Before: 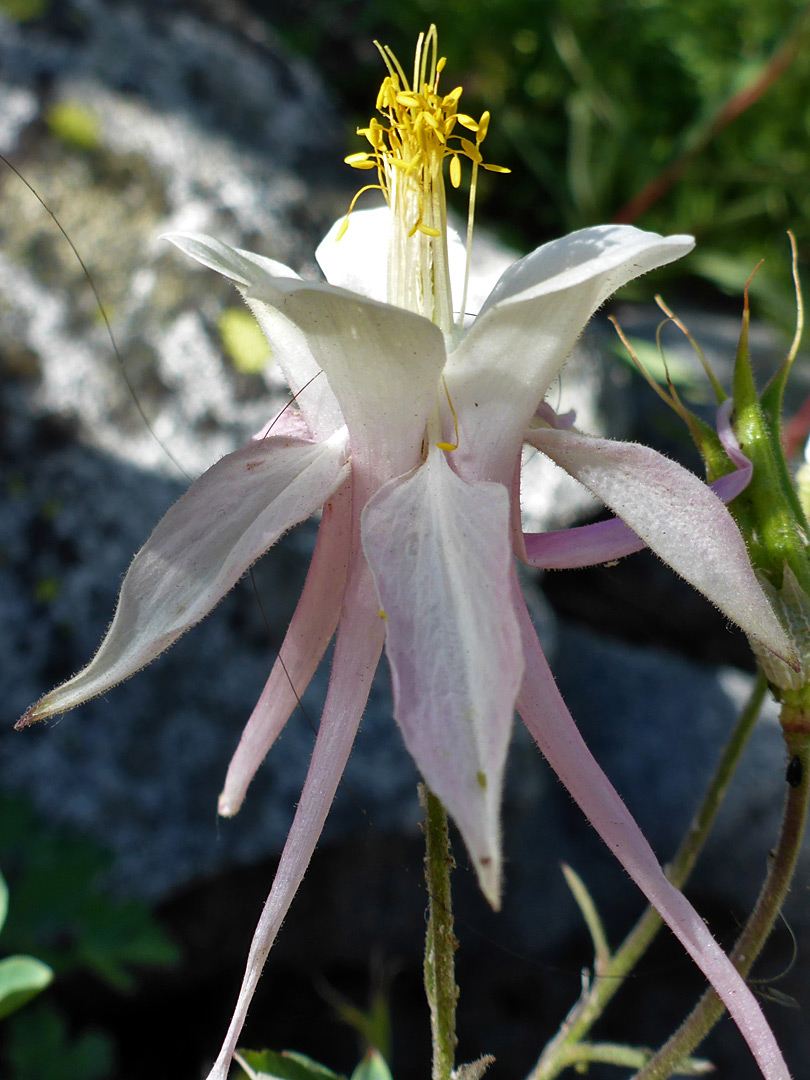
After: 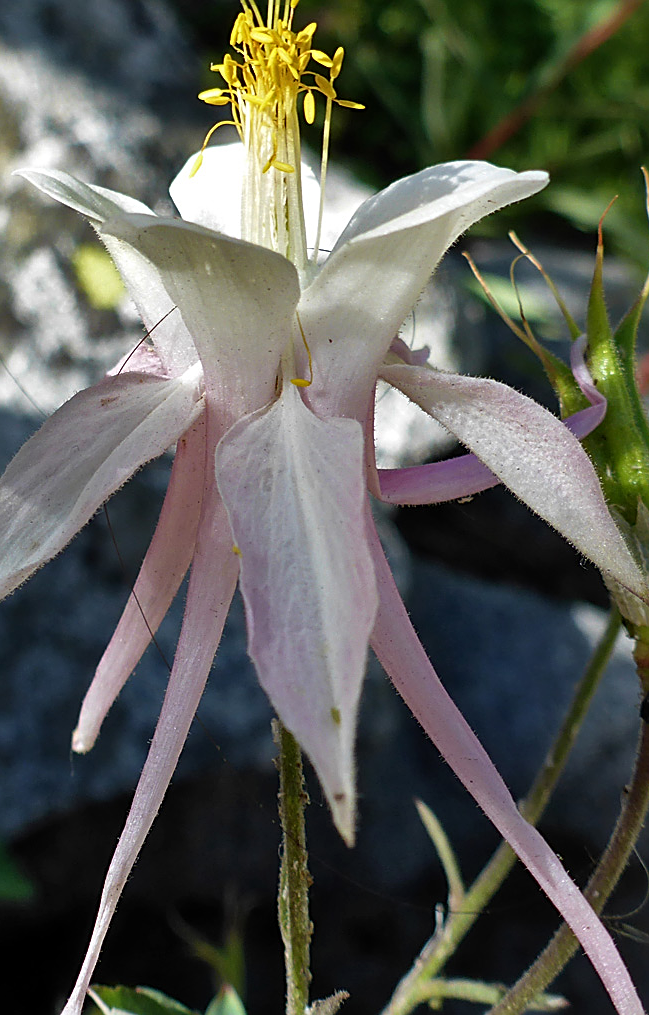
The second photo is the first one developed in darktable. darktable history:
crop and rotate: left 18.079%, top 5.97%, right 1.69%
shadows and highlights: shadows 17.5, highlights -85.15, highlights color adjustment 53.12%, soften with gaussian
sharpen: amount 0.553
